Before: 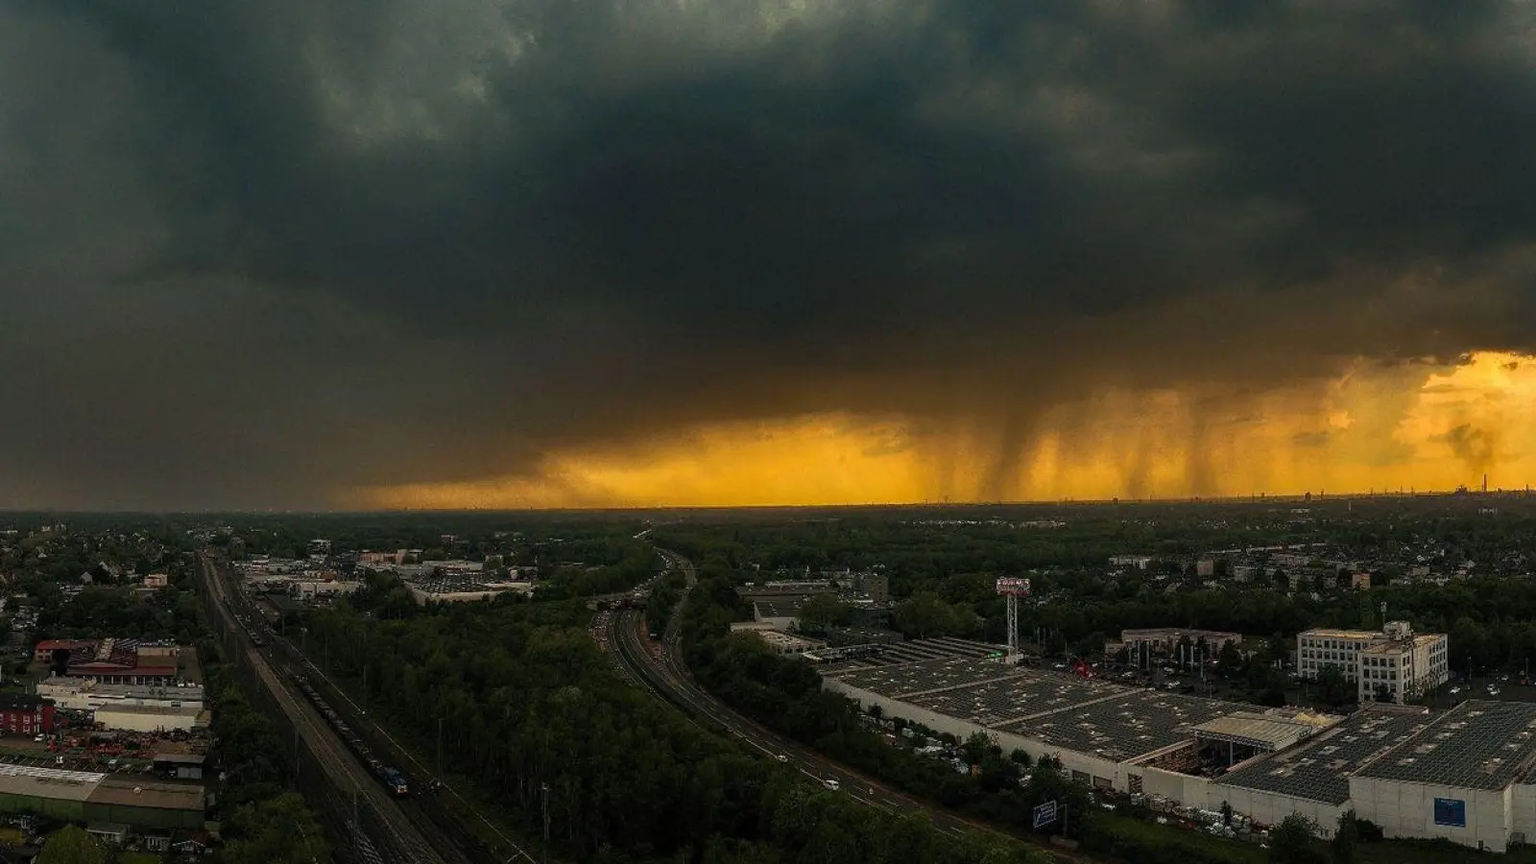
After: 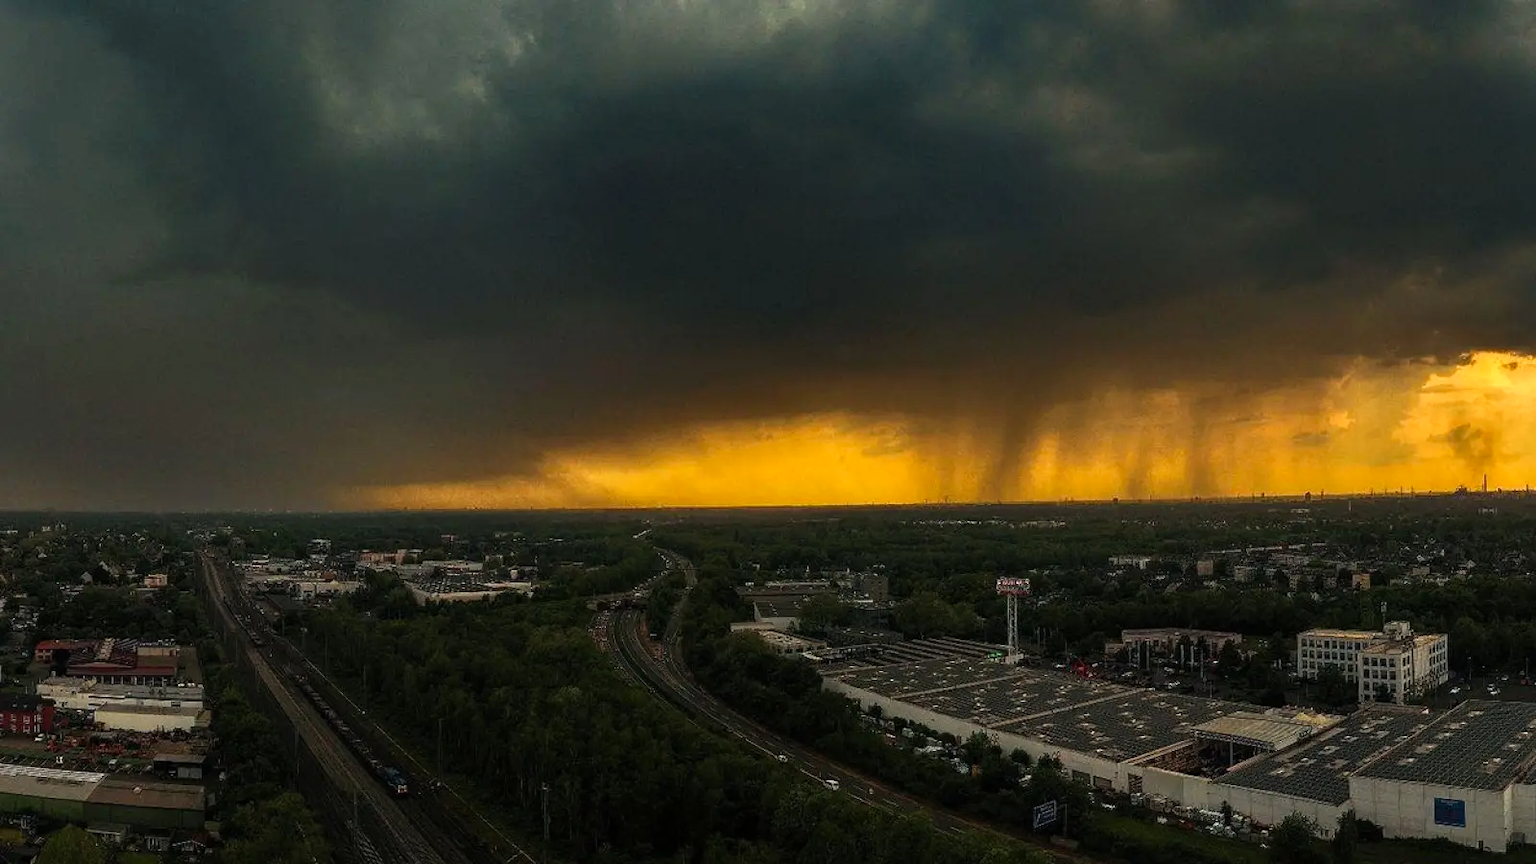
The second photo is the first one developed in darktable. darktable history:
tone curve: curves: ch0 [(0, 0) (0.003, 0.002) (0.011, 0.01) (0.025, 0.022) (0.044, 0.039) (0.069, 0.061) (0.1, 0.088) (0.136, 0.126) (0.177, 0.167) (0.224, 0.211) (0.277, 0.27) (0.335, 0.335) (0.399, 0.407) (0.468, 0.485) (0.543, 0.569) (0.623, 0.659) (0.709, 0.756) (0.801, 0.851) (0.898, 0.961) (1, 1)], preserve colors none
